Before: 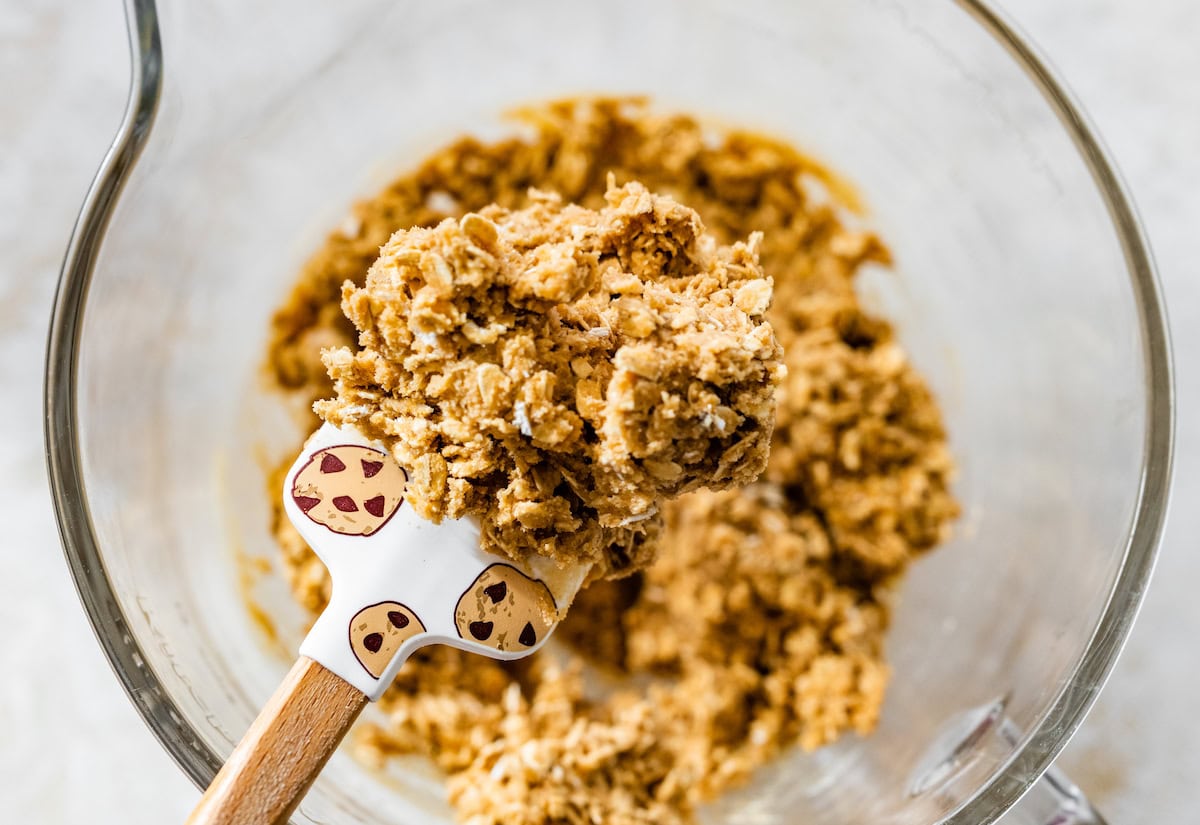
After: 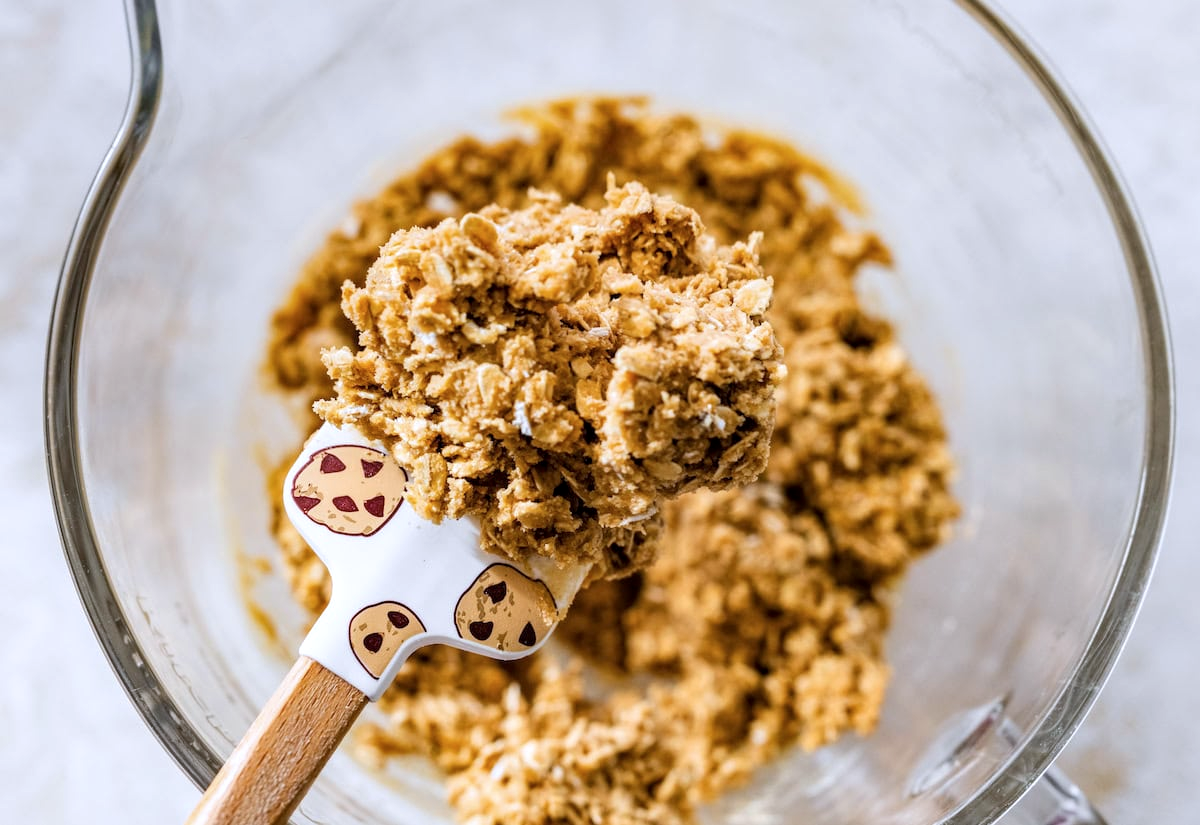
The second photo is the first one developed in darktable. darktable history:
local contrast: highlights 100%, shadows 100%, detail 120%, midtone range 0.2
color calibration: illuminant as shot in camera, x 0.358, y 0.373, temperature 4628.91 K
